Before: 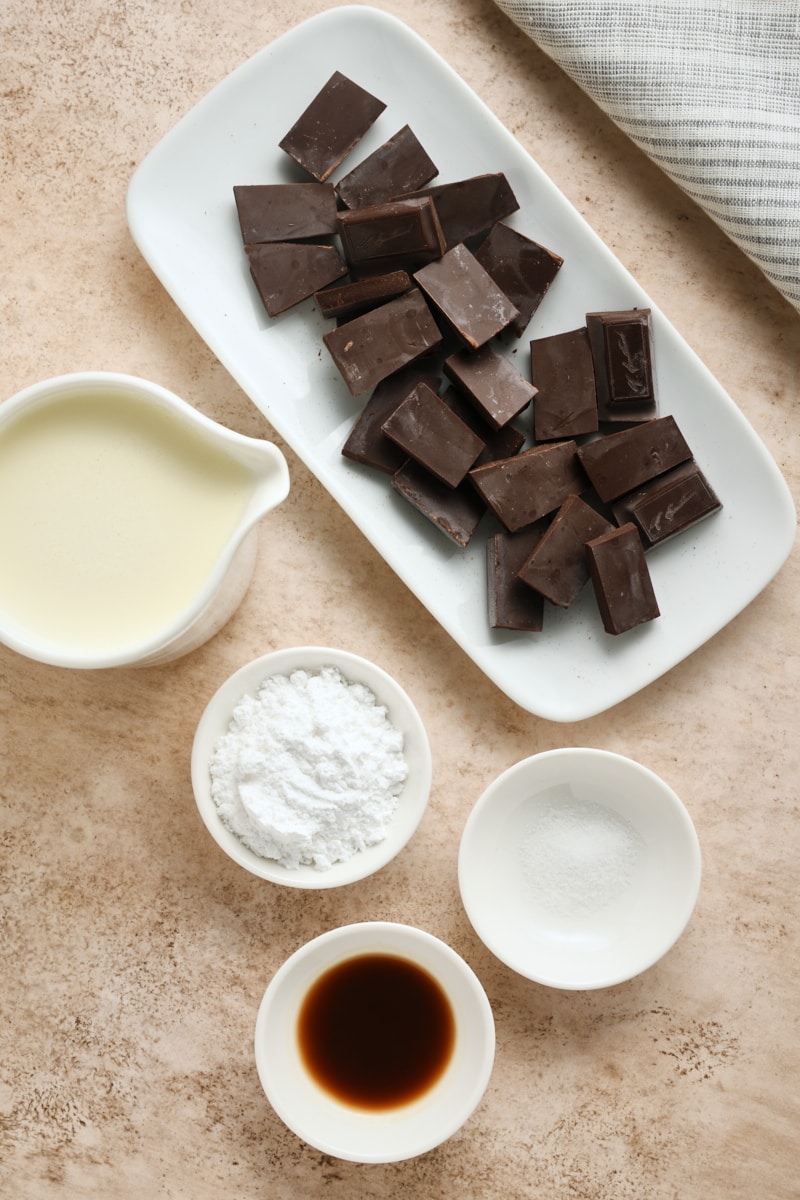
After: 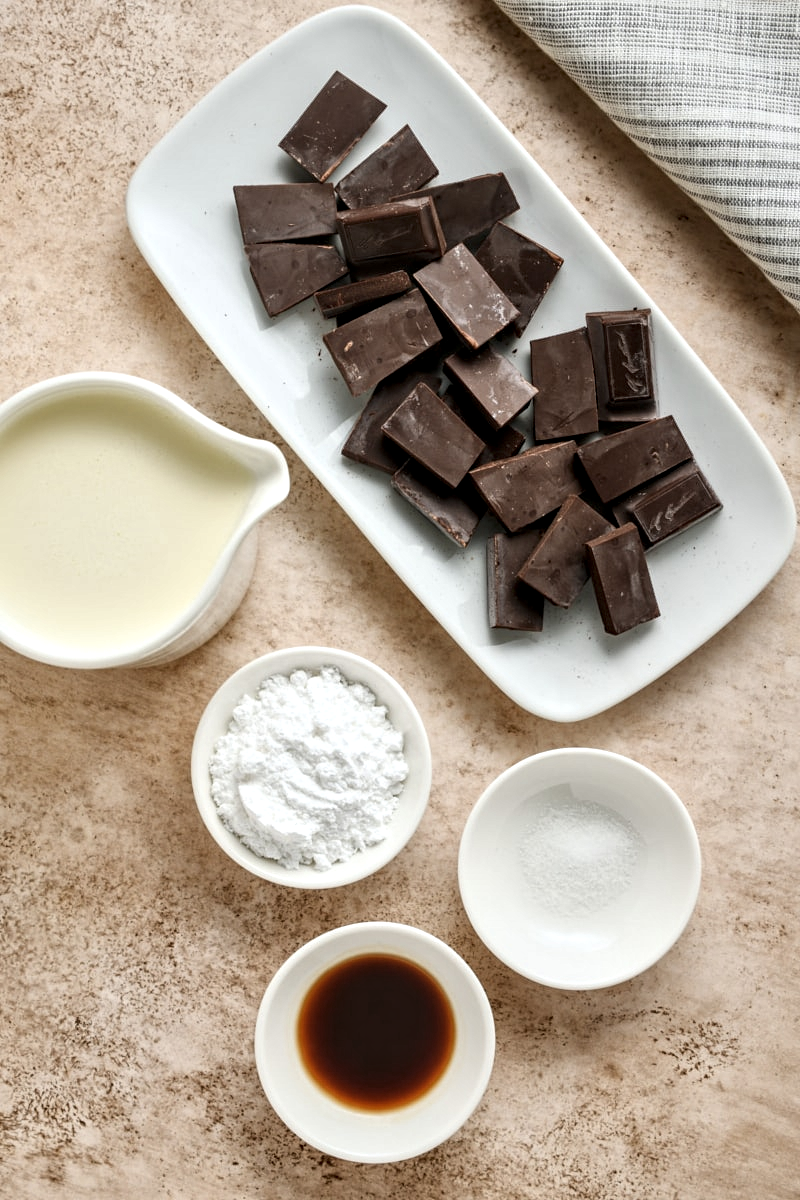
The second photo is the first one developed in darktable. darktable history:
local contrast: on, module defaults
contrast equalizer: y [[0.51, 0.537, 0.559, 0.574, 0.599, 0.618], [0.5 ×6], [0.5 ×6], [0 ×6], [0 ×6]]
